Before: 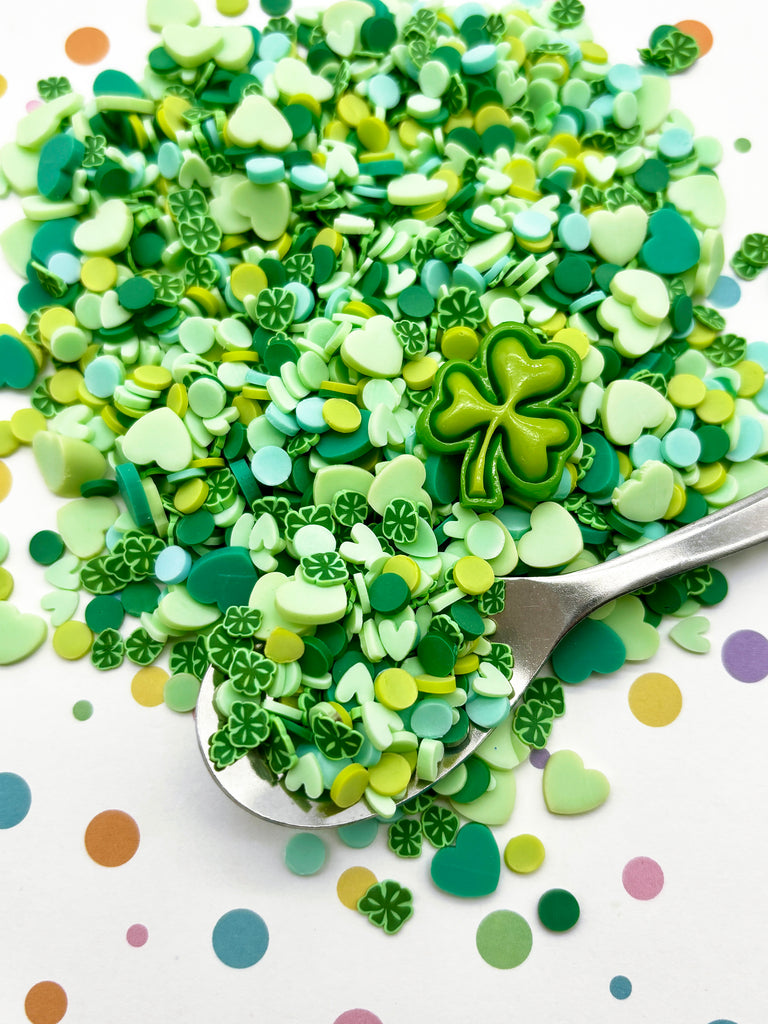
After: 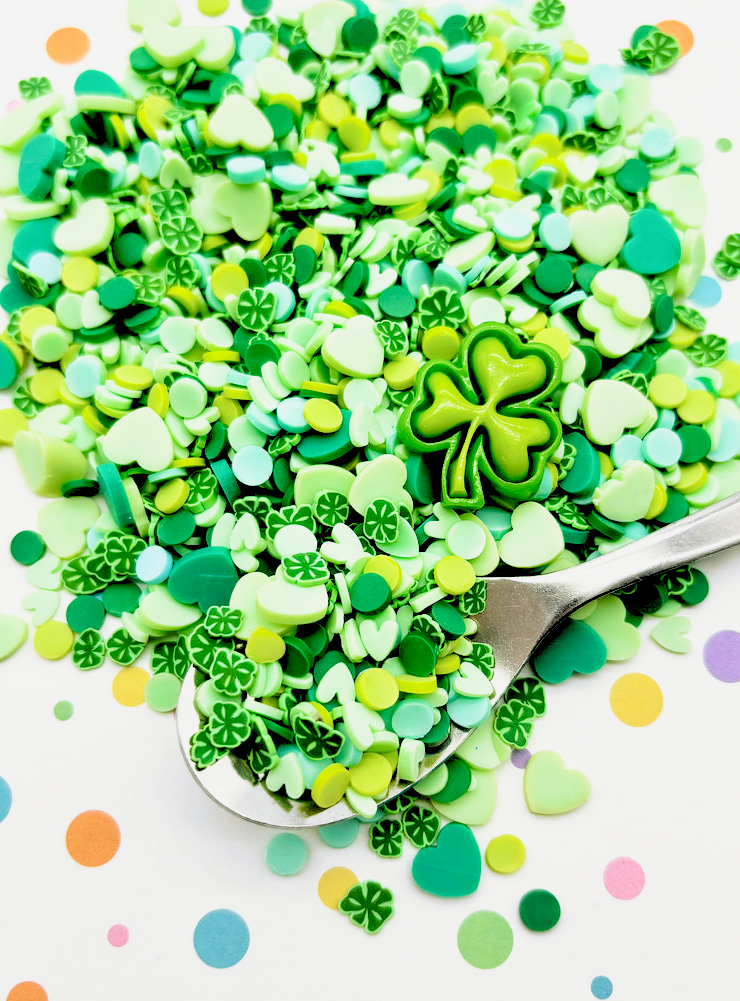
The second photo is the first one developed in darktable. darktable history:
levels: levels [0.072, 0.414, 0.976]
crop and rotate: left 2.536%, right 1.107%, bottom 2.246%
filmic rgb: black relative exposure -5 EV, hardness 2.88, contrast 1.4, highlights saturation mix -30%
